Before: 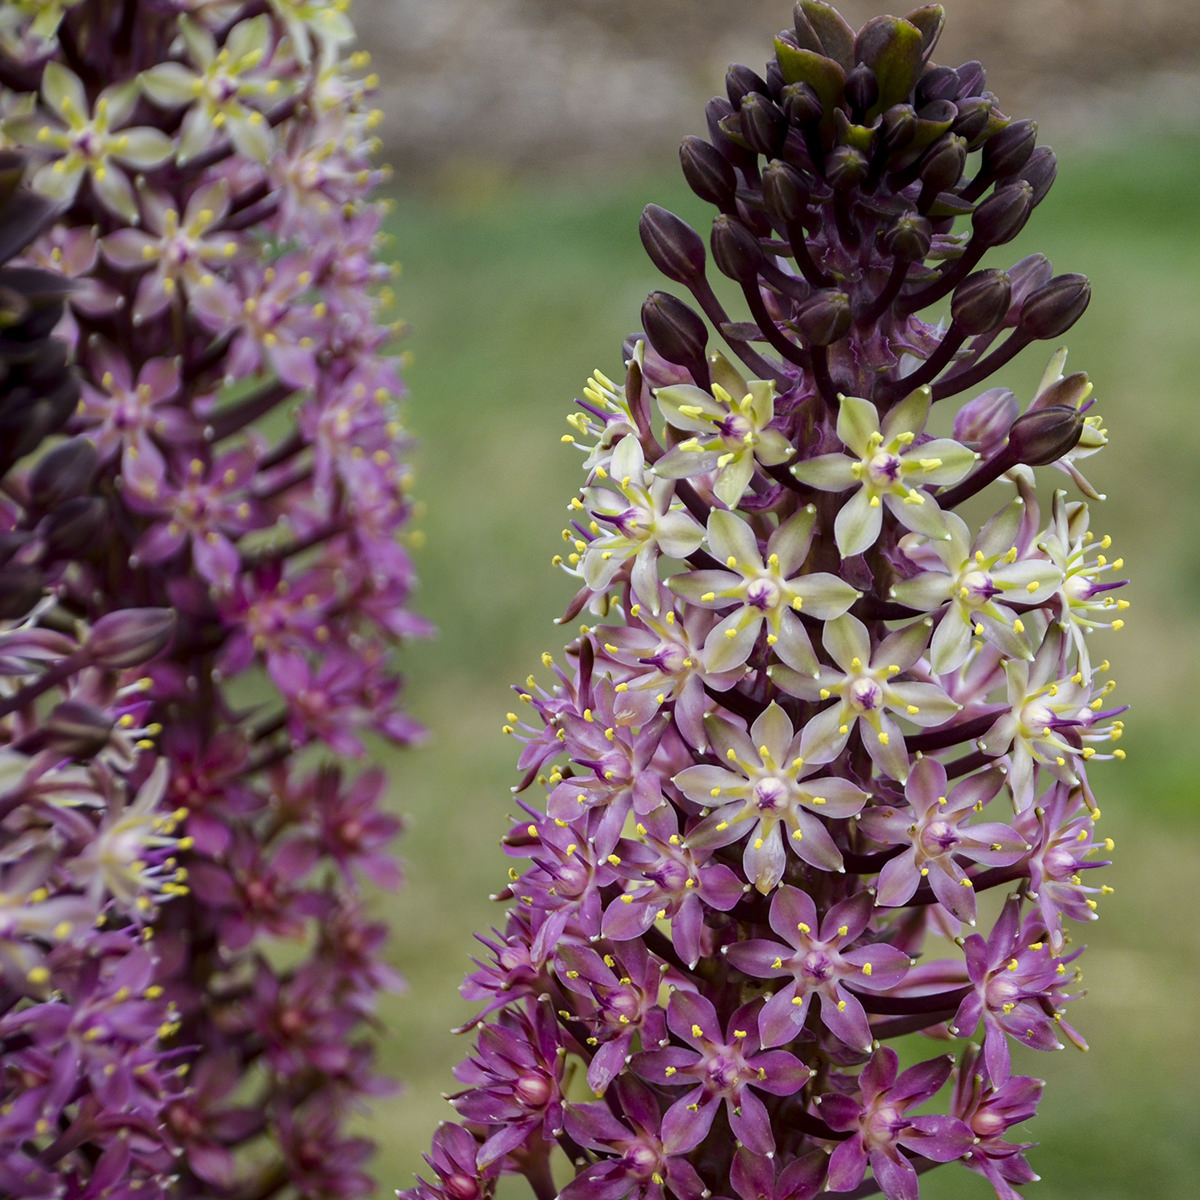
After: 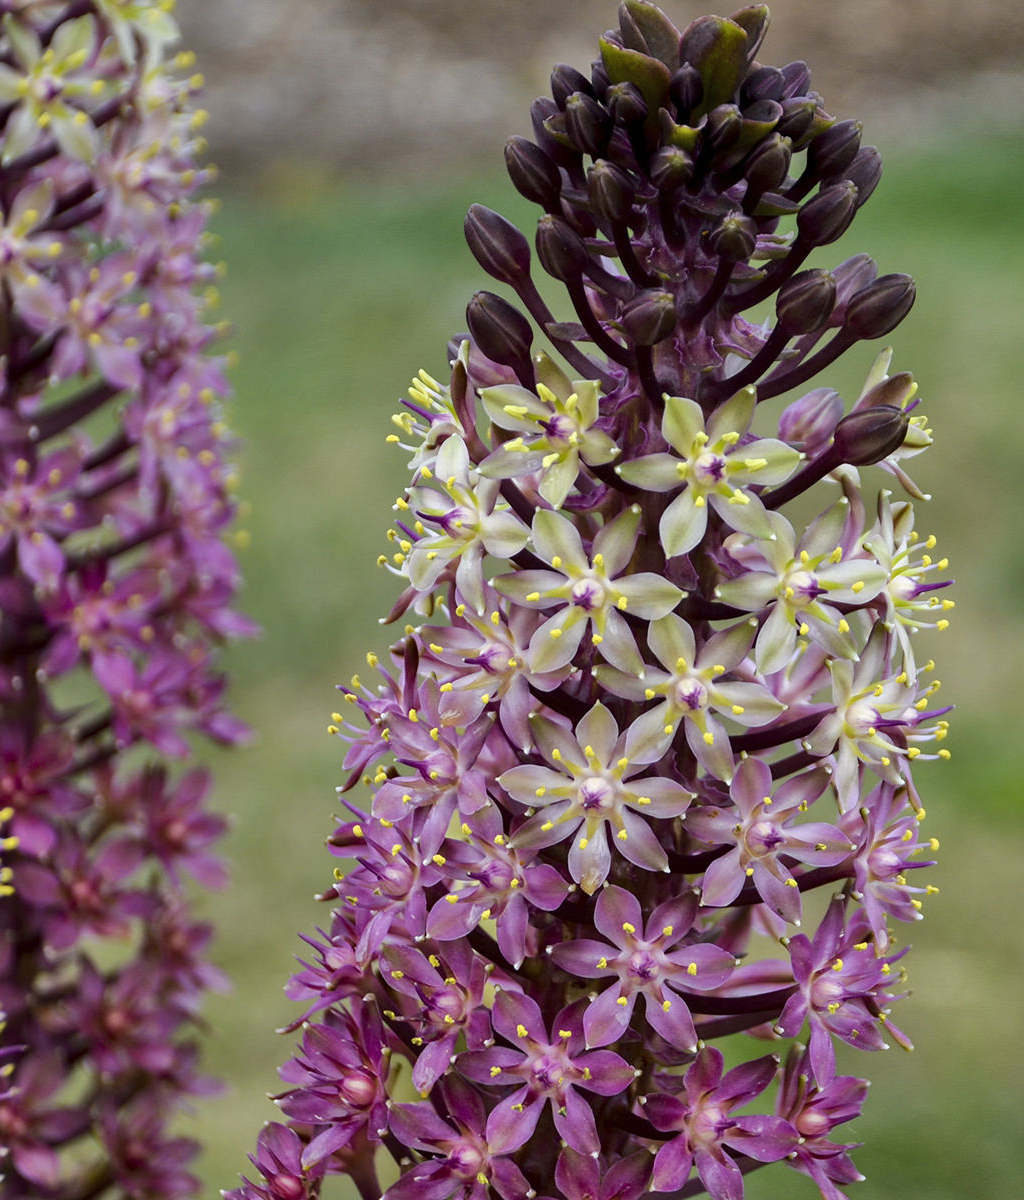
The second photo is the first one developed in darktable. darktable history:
crop and rotate: left 14.584%
shadows and highlights: shadows 53, soften with gaussian
